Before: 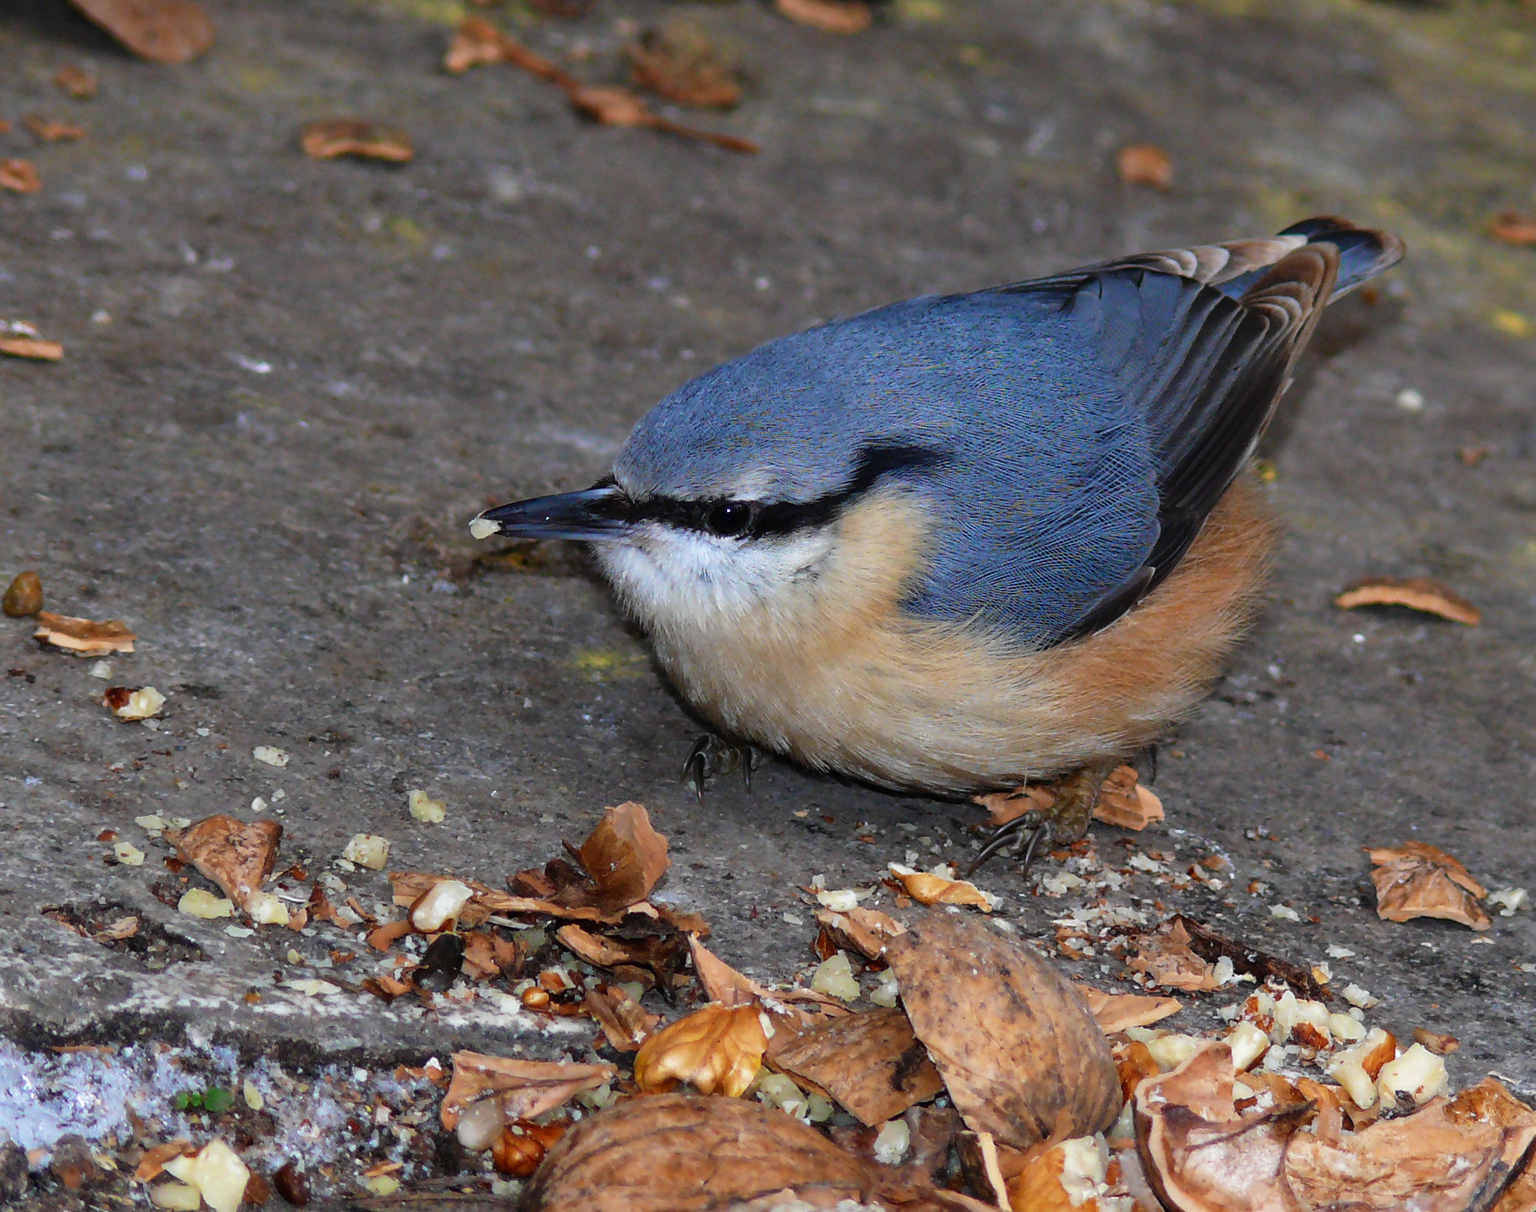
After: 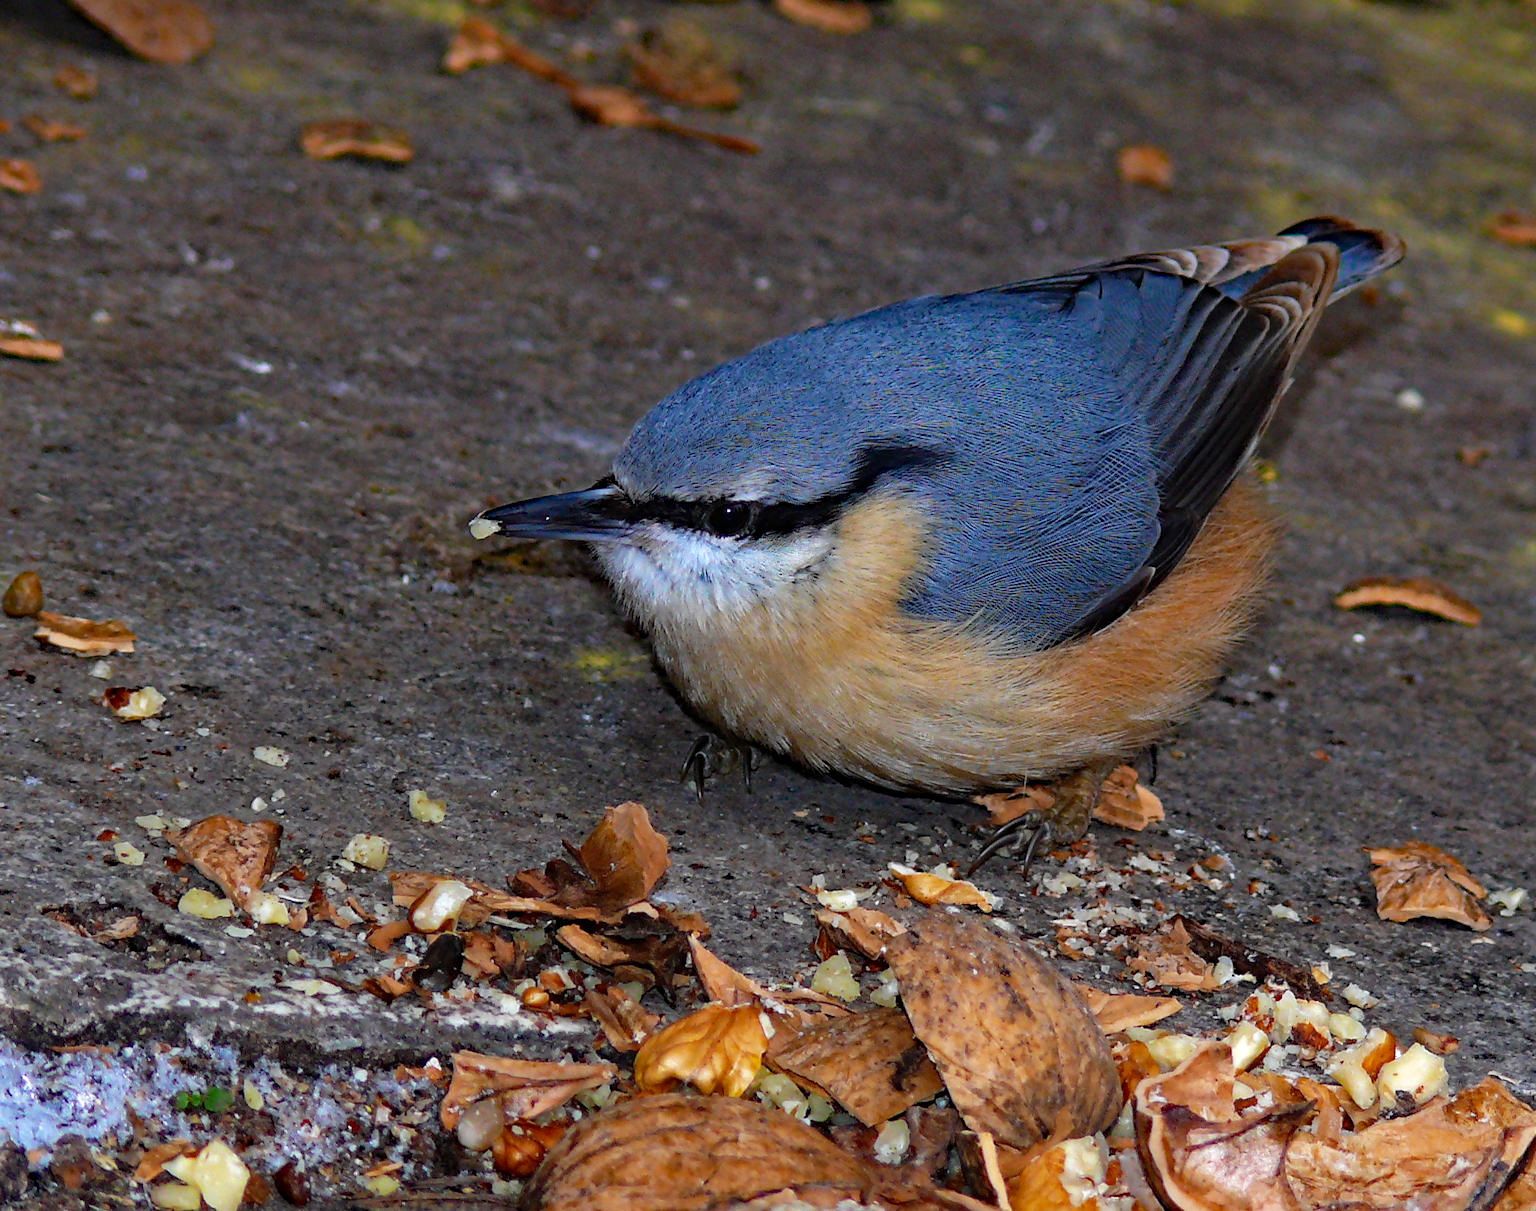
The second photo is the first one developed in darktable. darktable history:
haze removal: strength 0.52, distance 0.921, compatibility mode true, adaptive false
